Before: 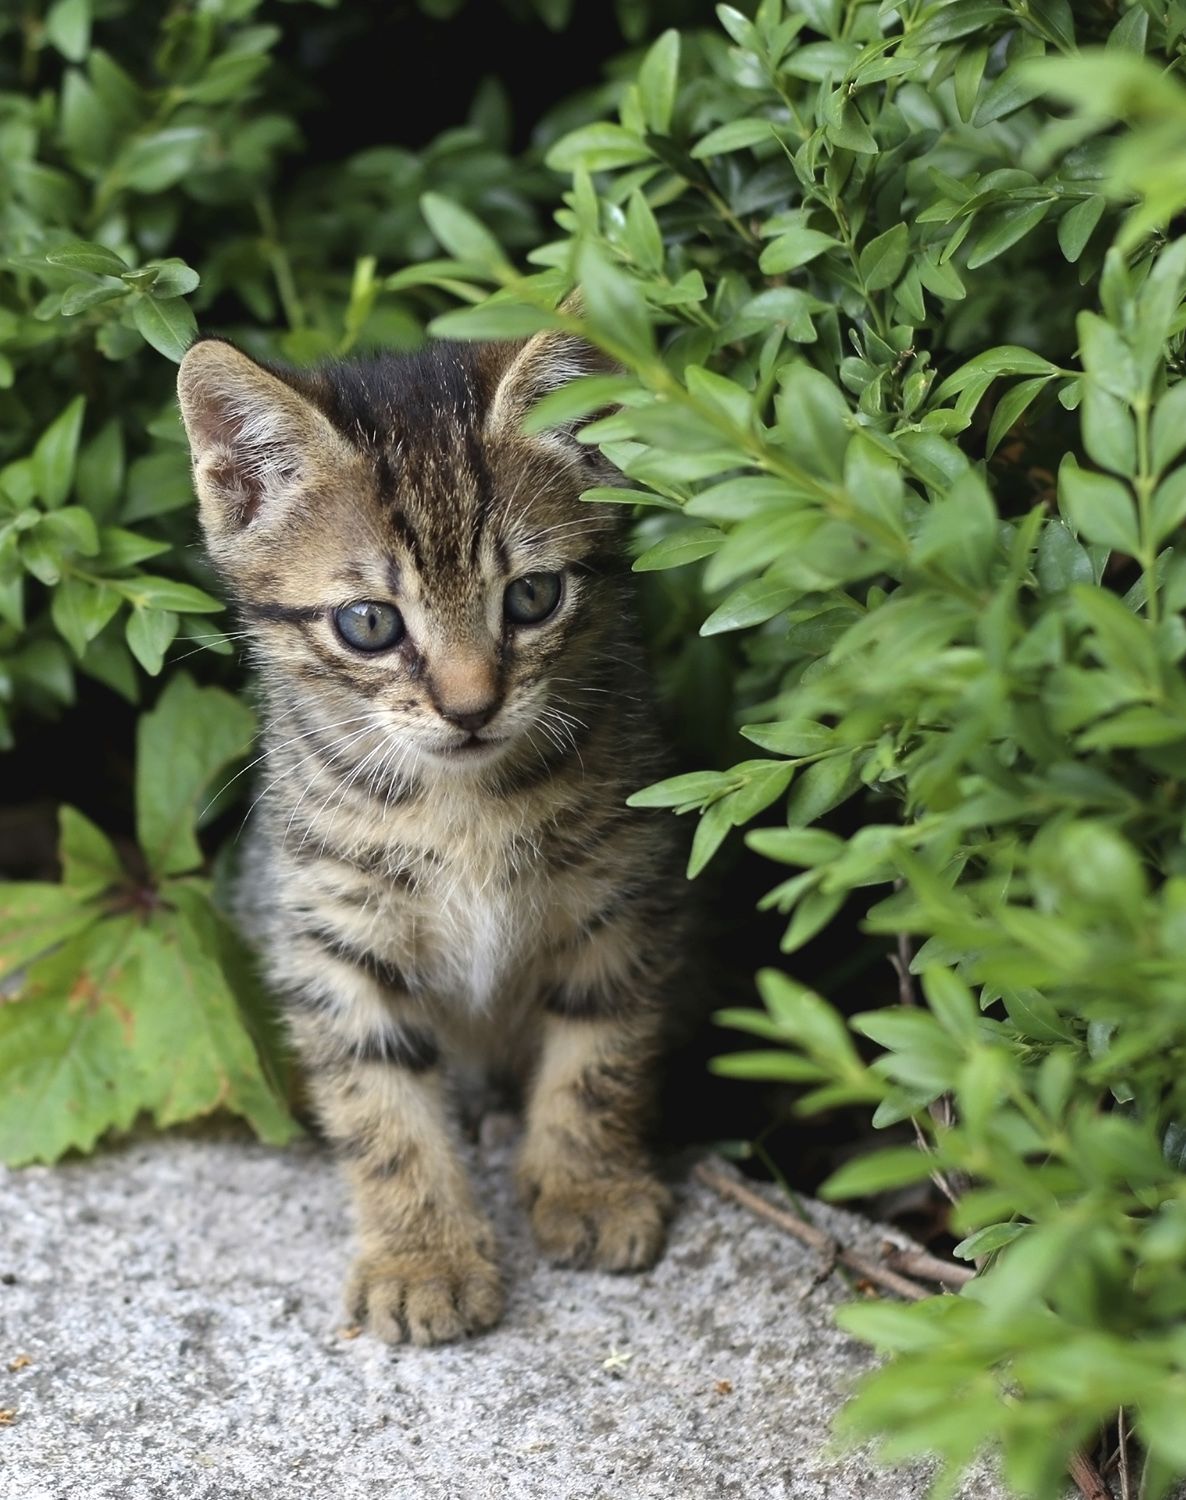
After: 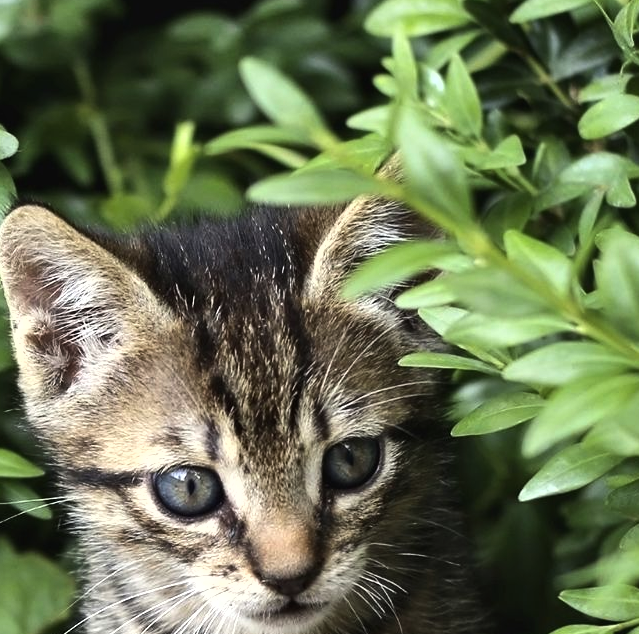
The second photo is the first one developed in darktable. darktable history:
shadows and highlights: low approximation 0.01, soften with gaussian
crop: left 15.306%, top 9.065%, right 30.789%, bottom 48.638%
tone equalizer: -8 EV -0.75 EV, -7 EV -0.7 EV, -6 EV -0.6 EV, -5 EV -0.4 EV, -3 EV 0.4 EV, -2 EV 0.6 EV, -1 EV 0.7 EV, +0 EV 0.75 EV, edges refinement/feathering 500, mask exposure compensation -1.57 EV, preserve details no
